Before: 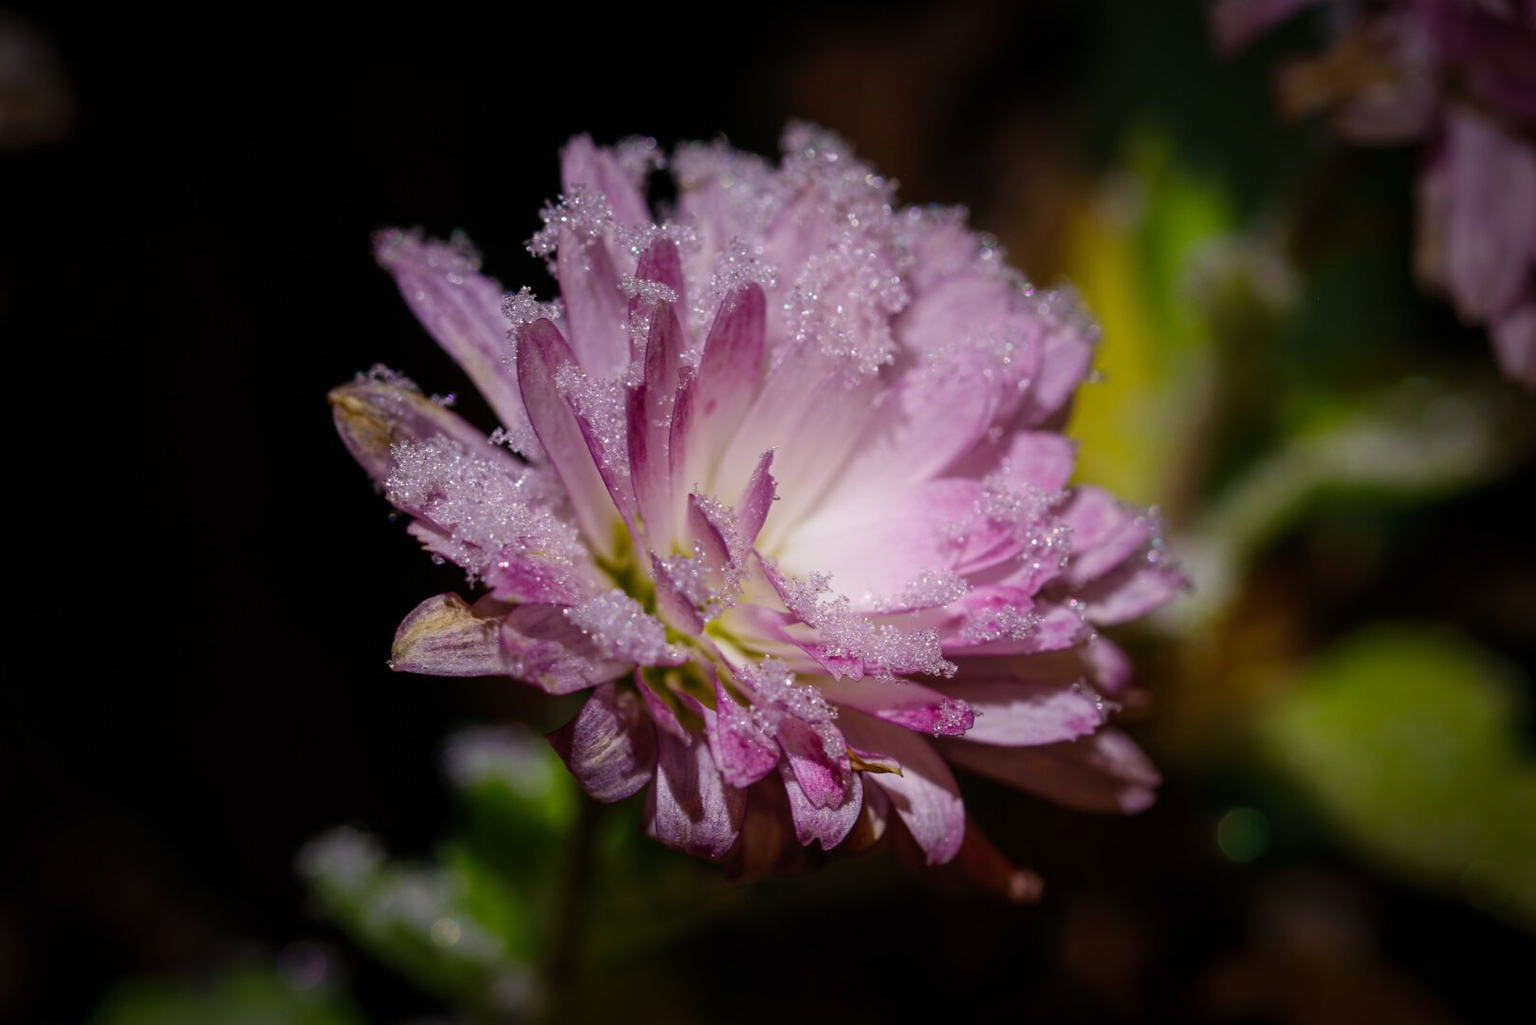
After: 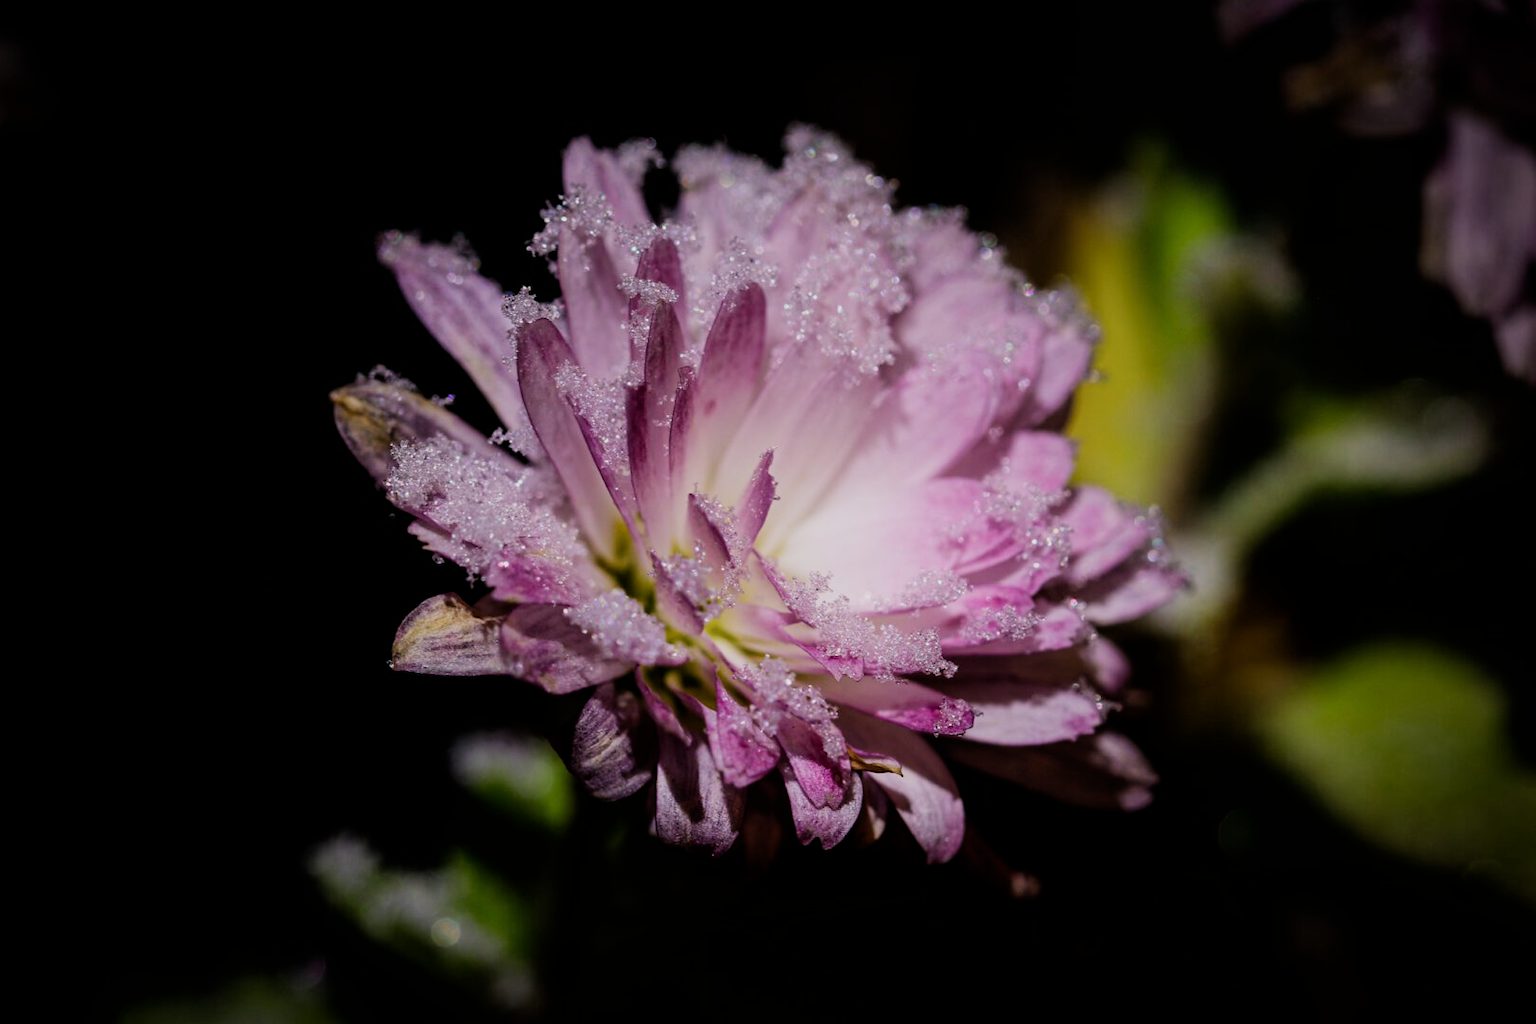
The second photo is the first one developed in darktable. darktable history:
filmic rgb: black relative exposure -5 EV, hardness 2.88, contrast 1.3, highlights saturation mix -10%
